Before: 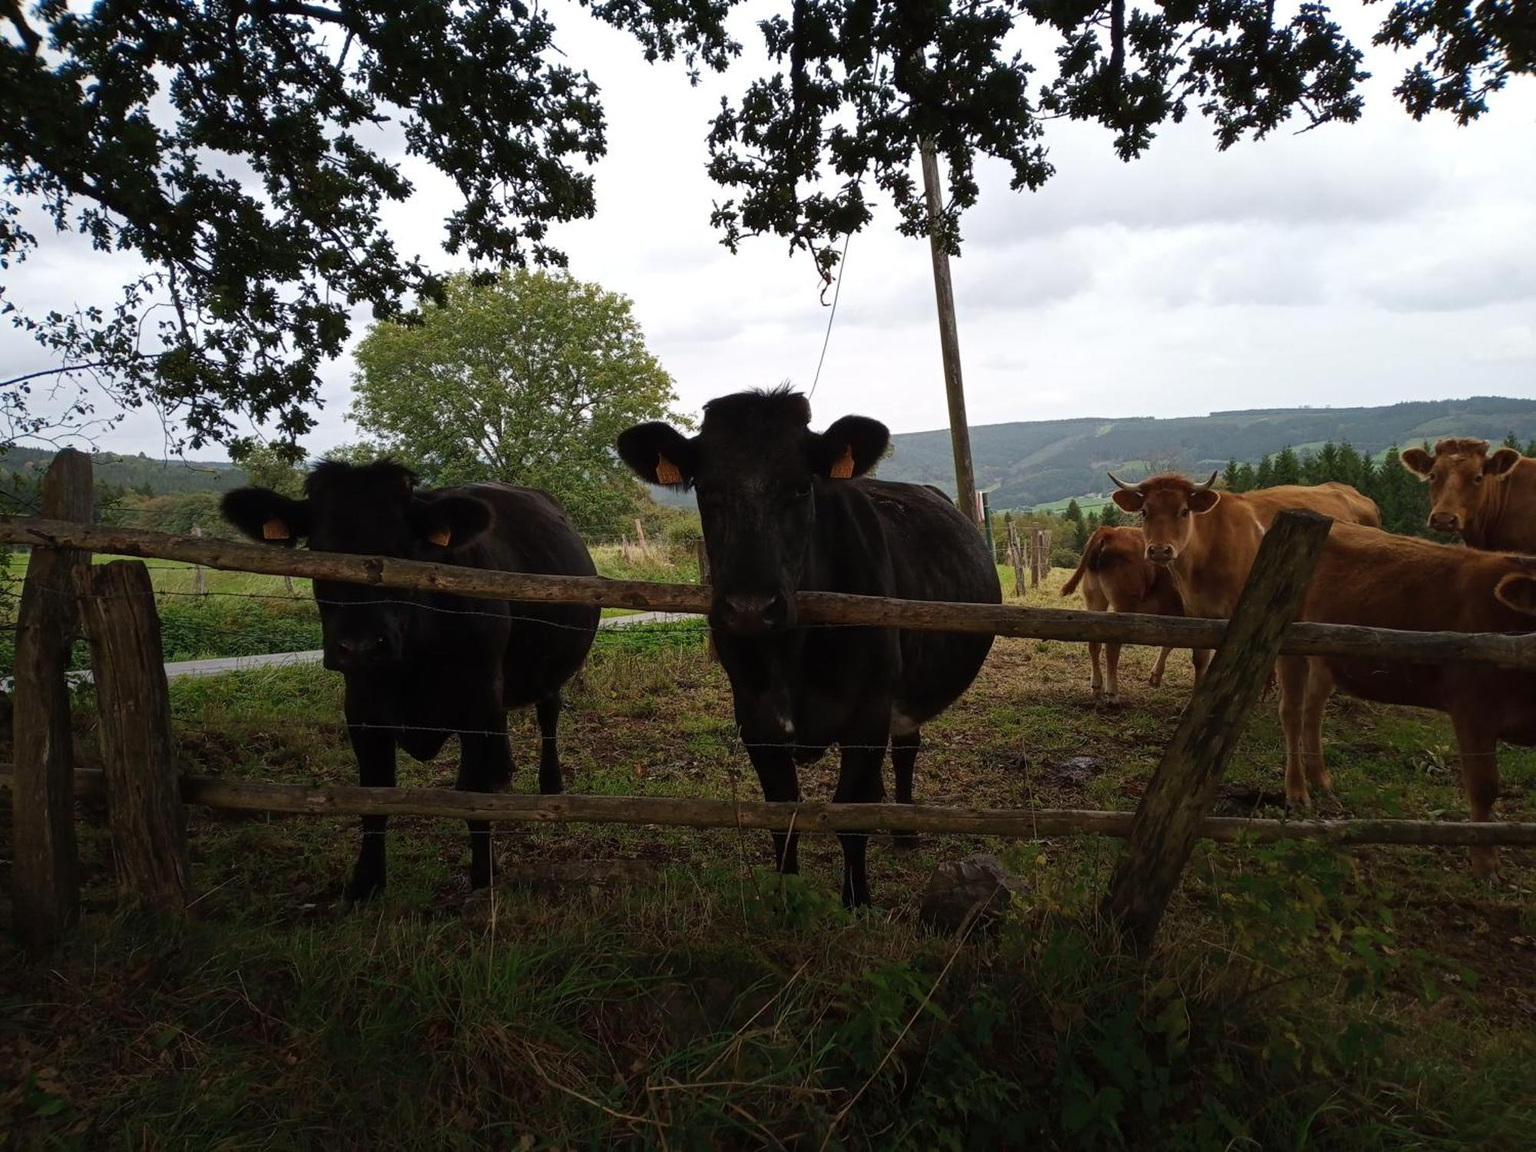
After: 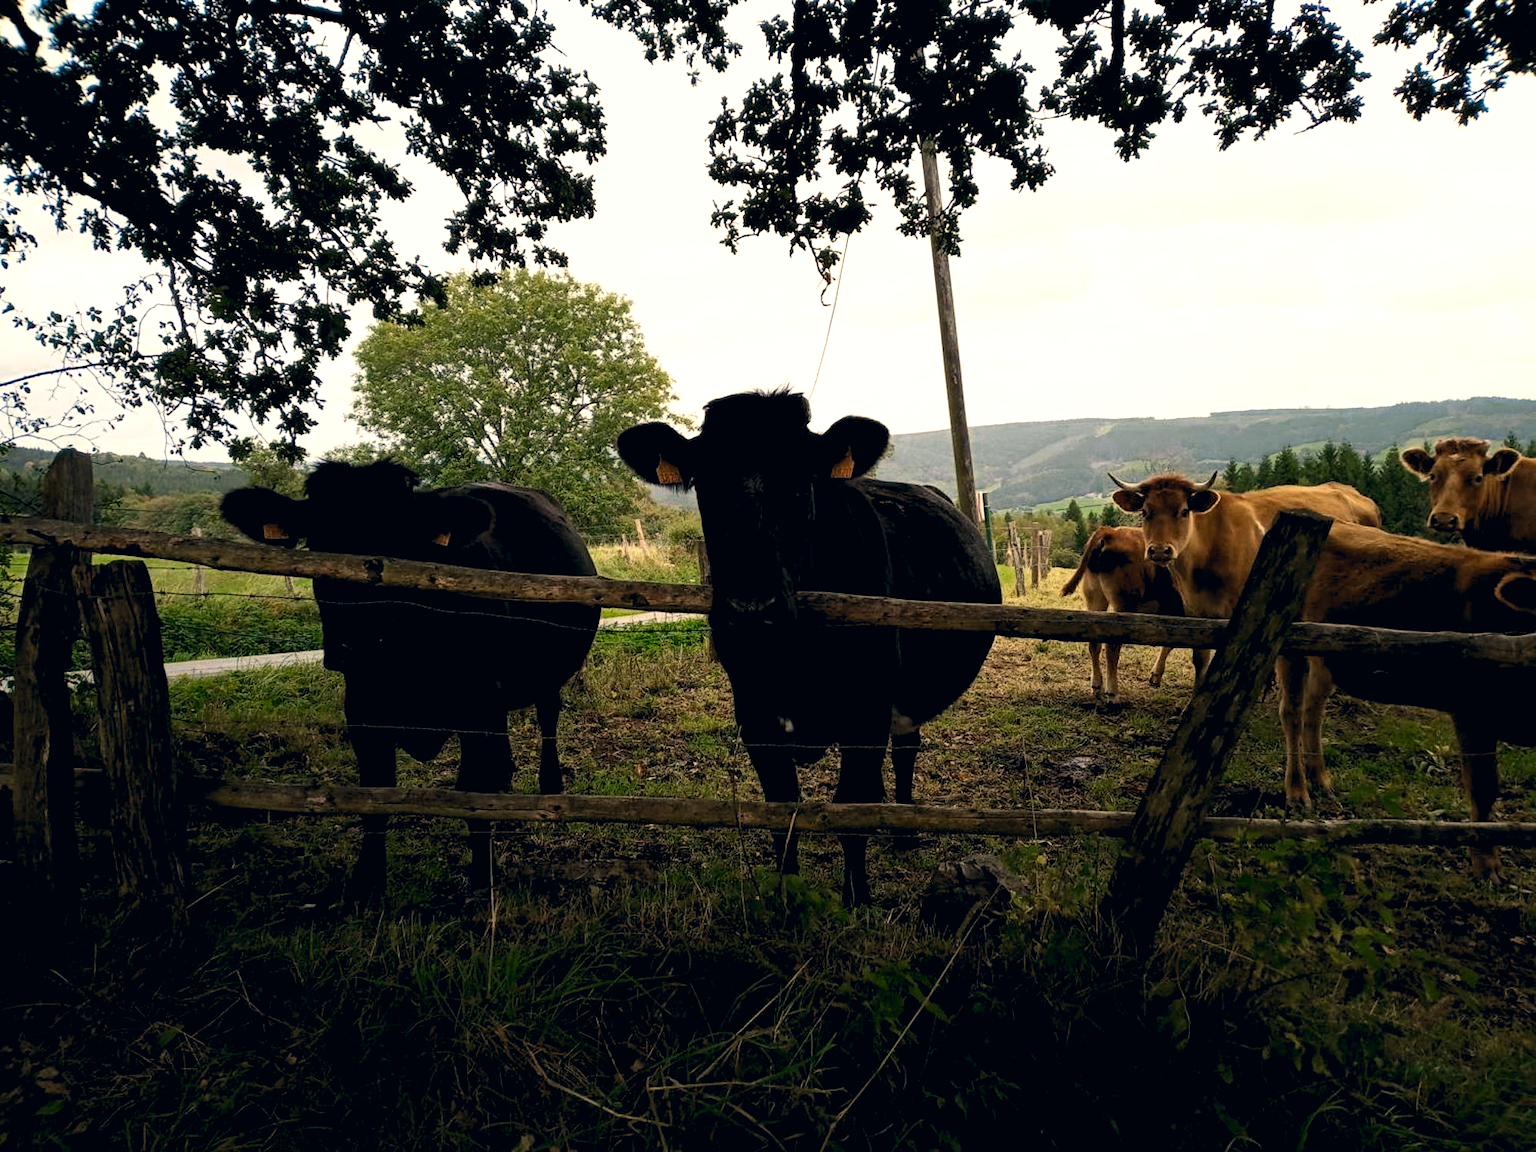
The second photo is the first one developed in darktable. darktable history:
contrast brightness saturation: contrast 0.2, brightness 0.15, saturation 0.14
white balance: red 1.122, green 1.093
color correction: highlights a* 5.38, highlights b* 5.3, shadows a* -4.26, shadows b* -5.11
exposure: black level correction -0.014, exposure -0.193 EV, compensate highlight preservation false
levels: levels [0.073, 0.497, 0.972]
tone curve: color space Lab, linked channels, preserve colors none
color zones: curves: ch0 [(0, 0.558) (0.143, 0.548) (0.286, 0.447) (0.429, 0.259) (0.571, 0.5) (0.714, 0.5) (0.857, 0.593) (1, 0.558)]; ch1 [(0, 0.543) (0.01, 0.544) (0.12, 0.492) (0.248, 0.458) (0.5, 0.534) (0.748, 0.5) (0.99, 0.469) (1, 0.543)]; ch2 [(0, 0.507) (0.143, 0.522) (0.286, 0.505) (0.429, 0.5) (0.571, 0.5) (0.714, 0.5) (0.857, 0.5) (1, 0.507)]
base curve: curves: ch0 [(0.017, 0) (0.425, 0.441) (0.844, 0.933) (1, 1)], preserve colors none
